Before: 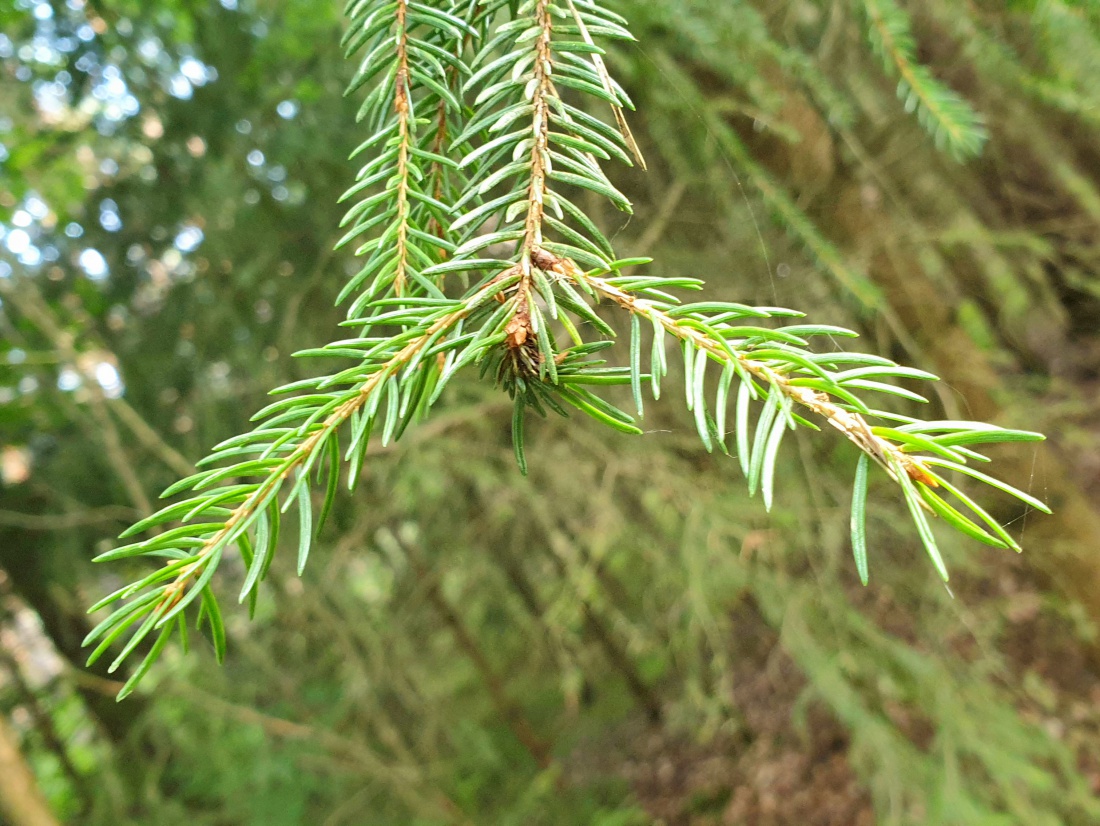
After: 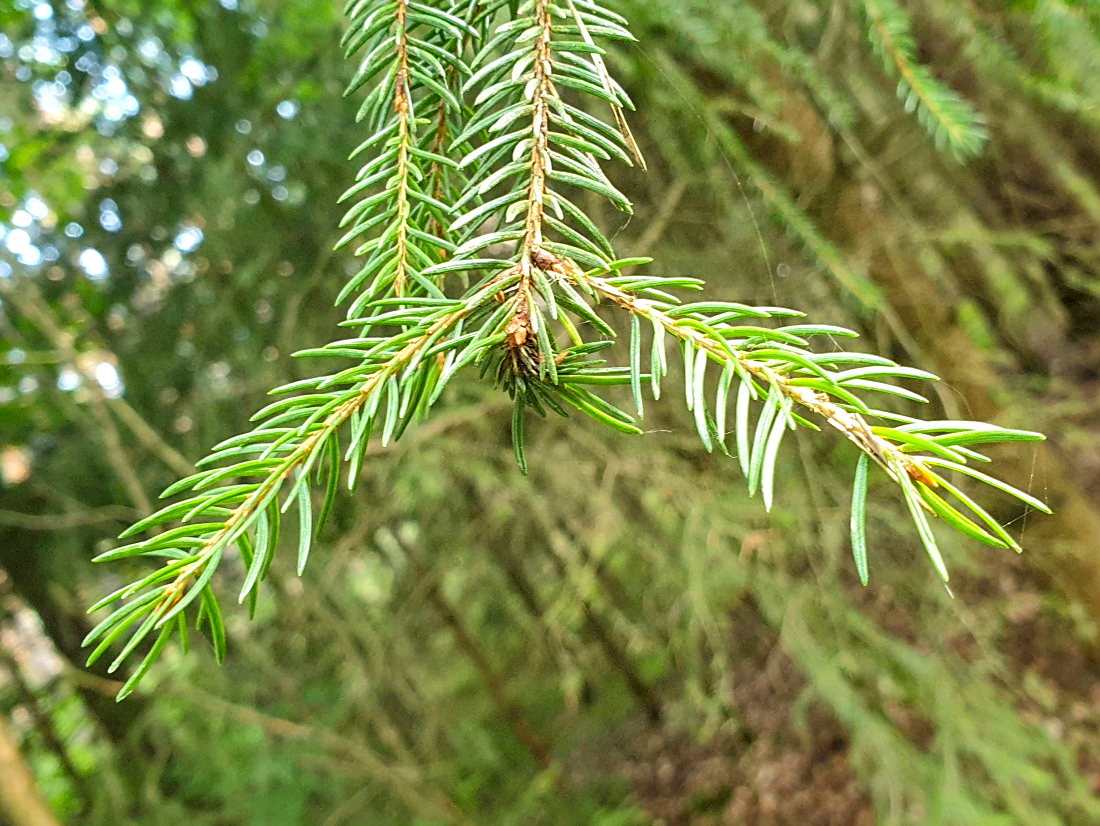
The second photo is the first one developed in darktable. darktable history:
local contrast: on, module defaults
sharpen: on, module defaults
color balance rgb: perceptual saturation grading › global saturation 0.881%, global vibrance 20%
